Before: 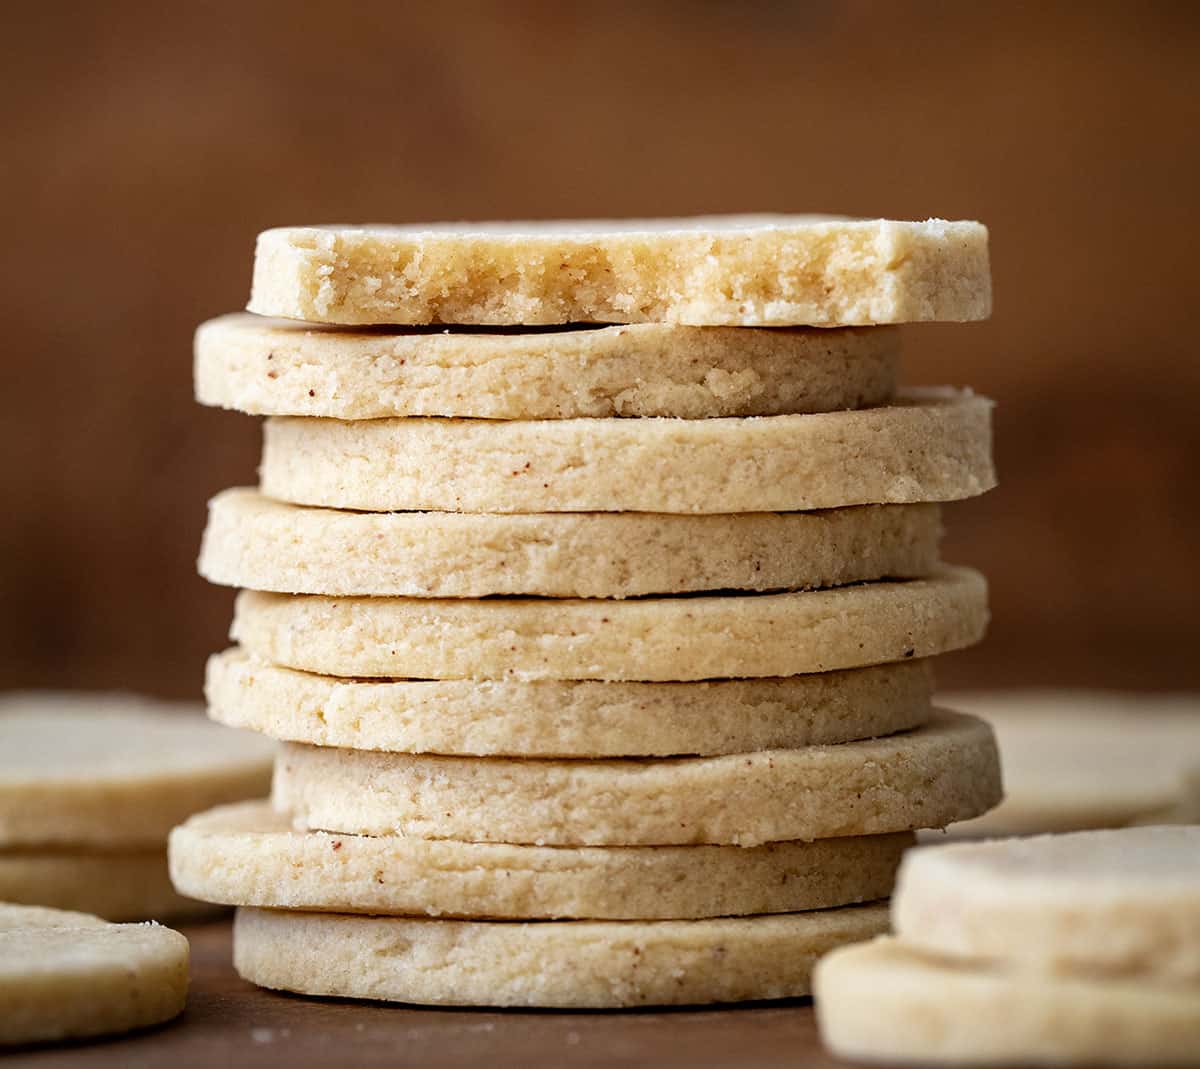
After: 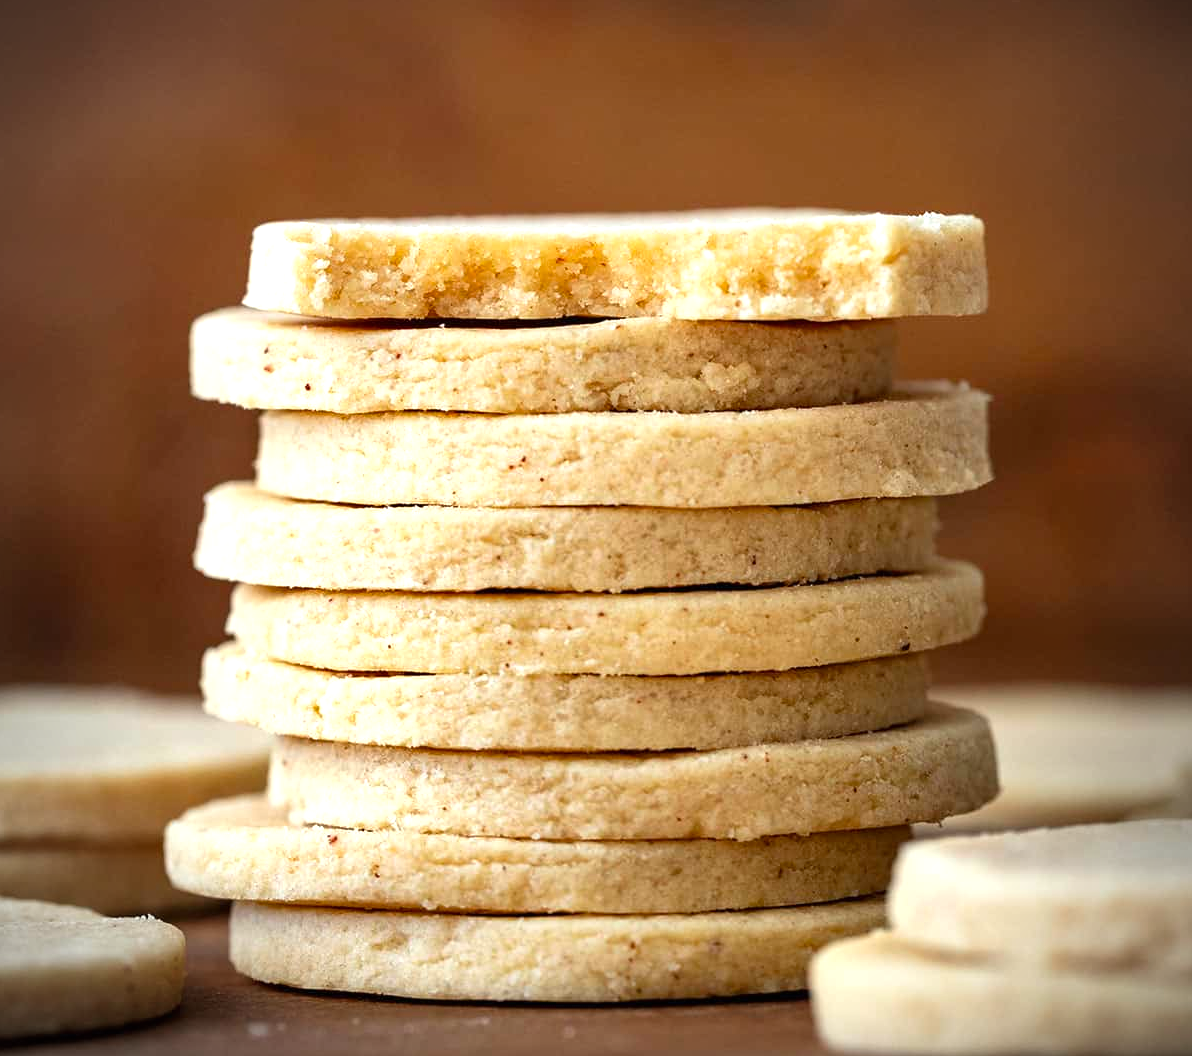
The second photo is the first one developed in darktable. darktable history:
crop: left 0.415%, top 0.652%, right 0.184%, bottom 0.477%
vignetting: fall-off radius 60.88%, unbound false
exposure: black level correction 0, exposure 0.498 EV, compensate highlight preservation false
shadows and highlights: shadows 36.4, highlights -27.6, soften with gaussian
color correction: highlights a* -2.6, highlights b* 2.5
